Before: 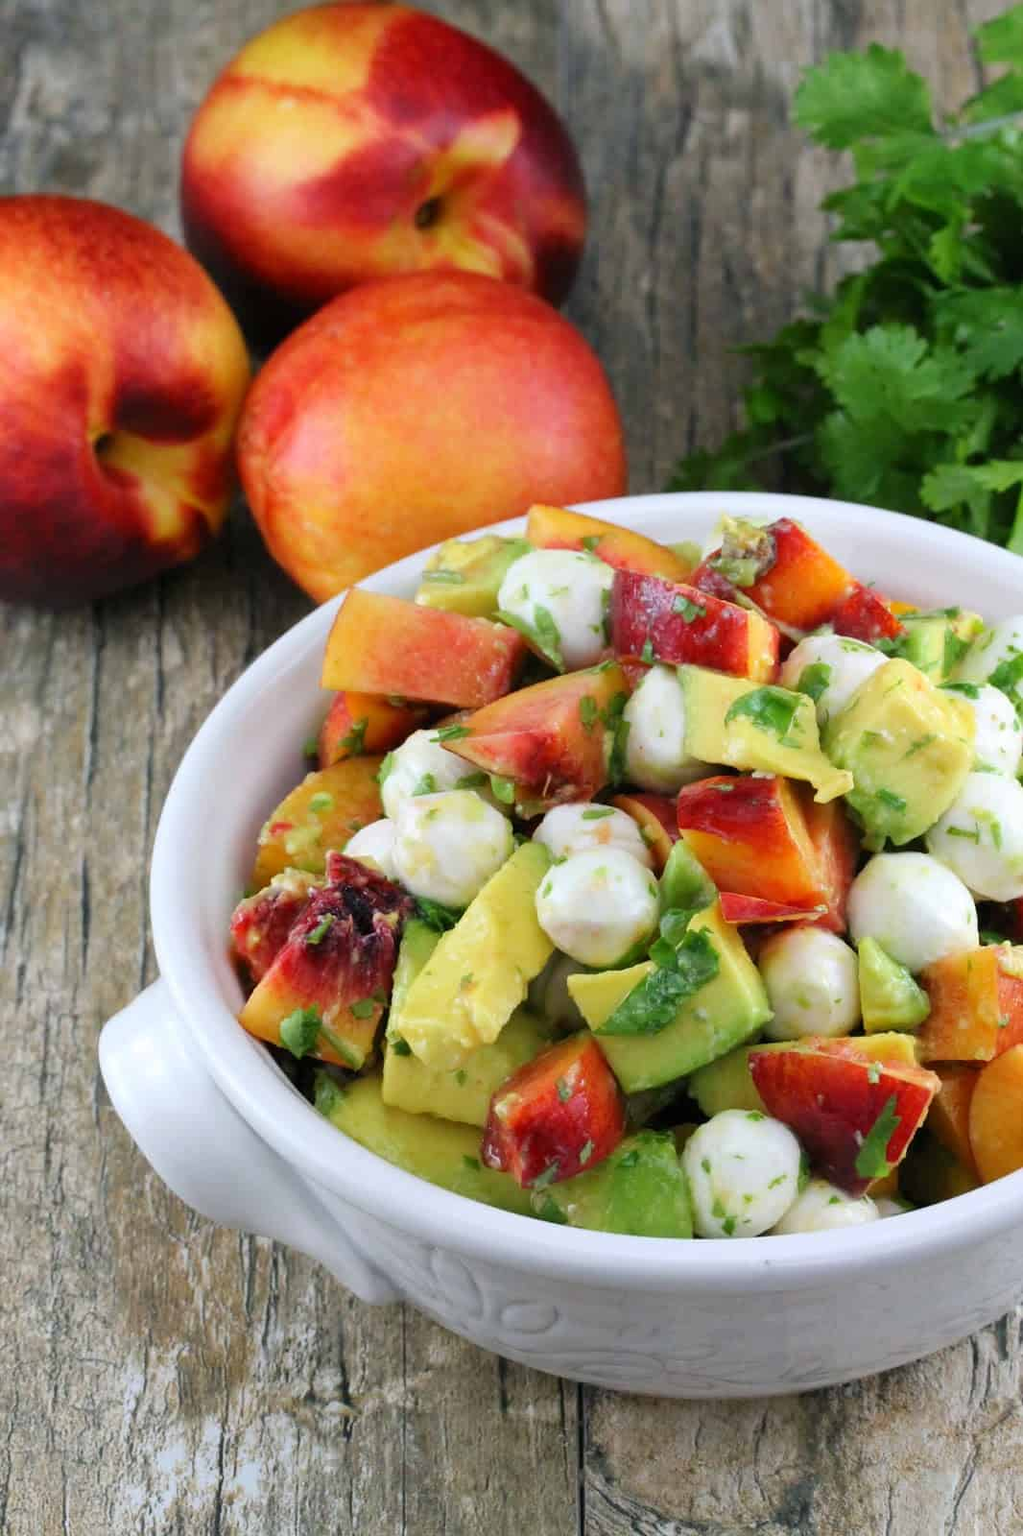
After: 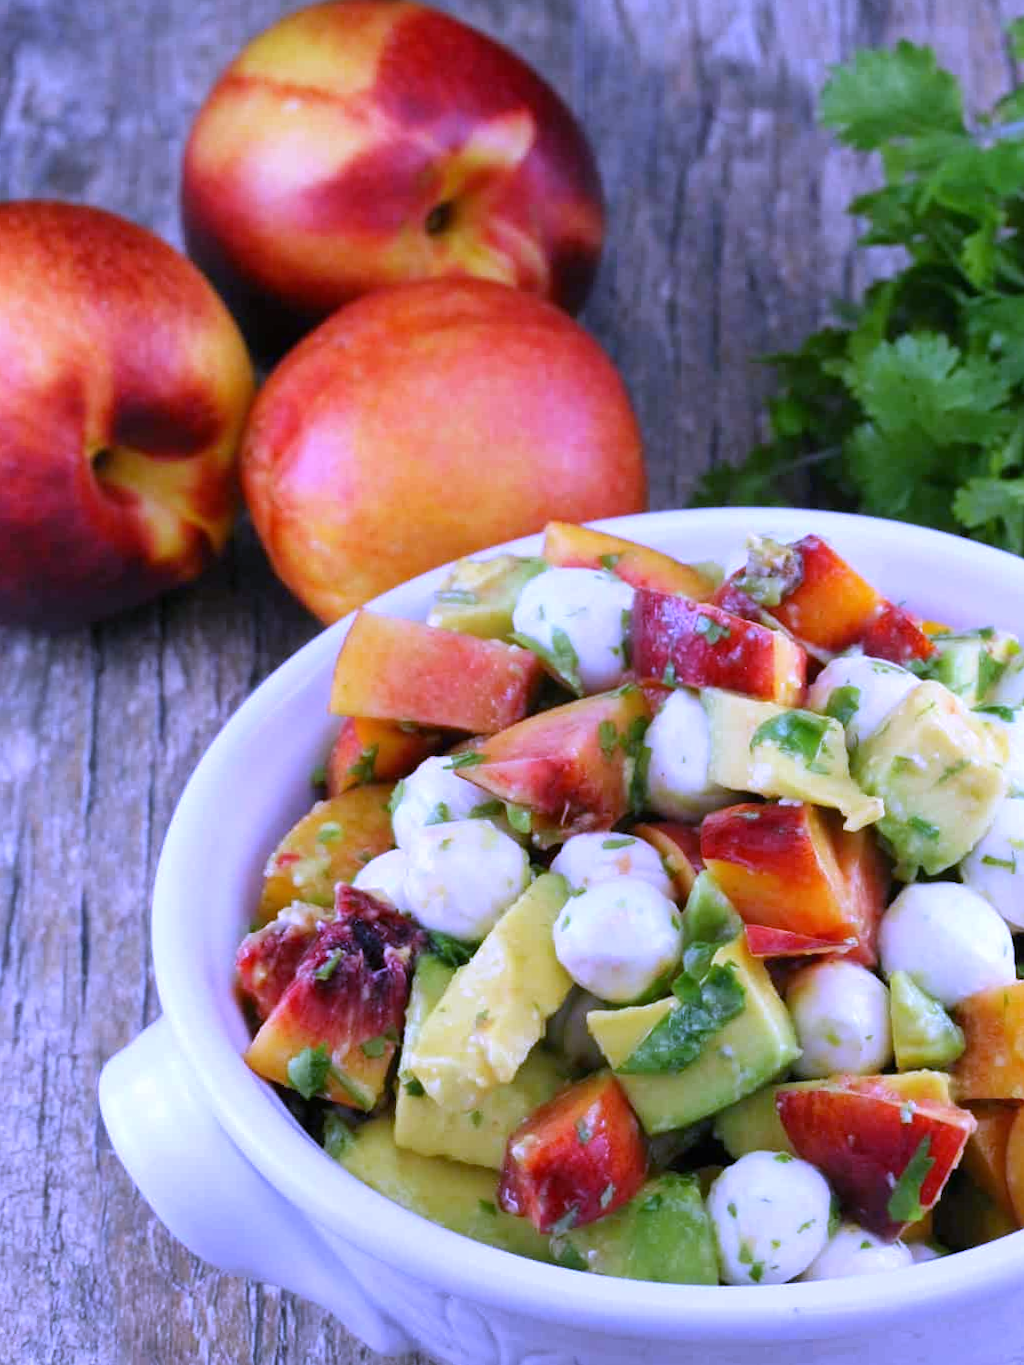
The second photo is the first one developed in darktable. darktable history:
crop and rotate: angle 0.2°, left 0.275%, right 3.127%, bottom 14.18%
white balance: red 0.98, blue 1.61
